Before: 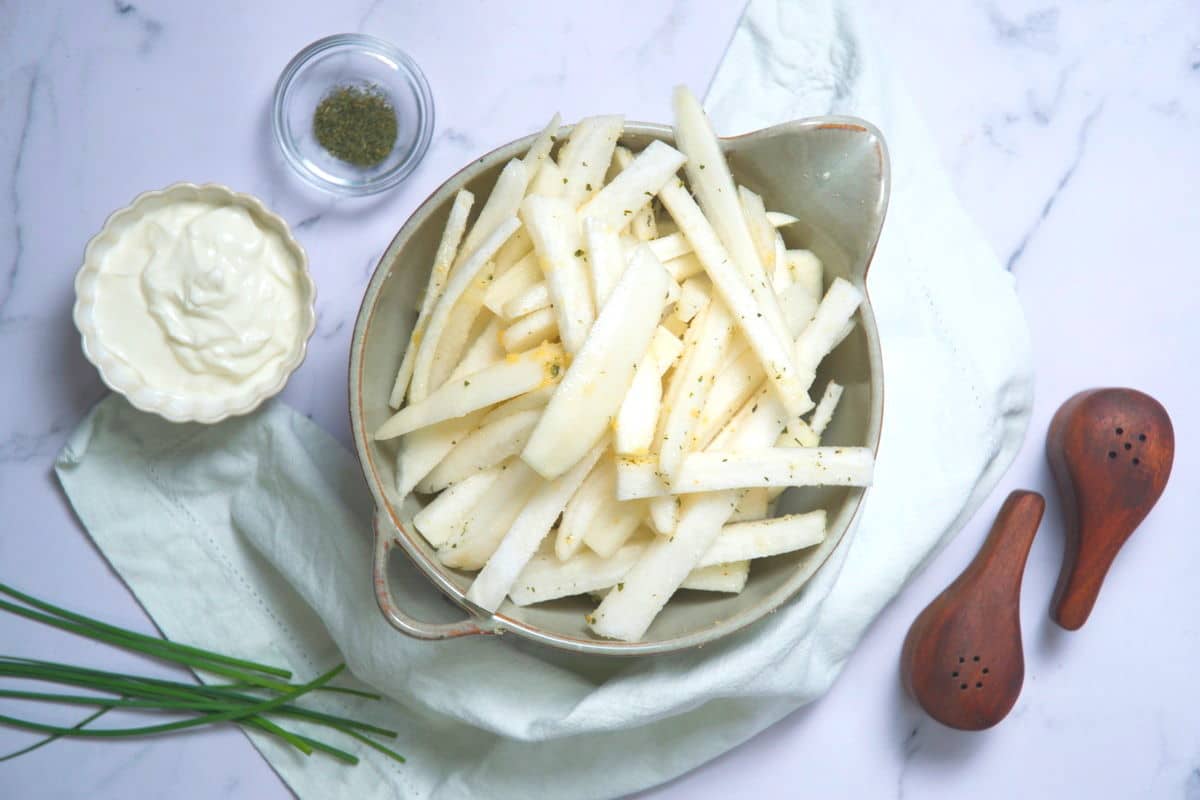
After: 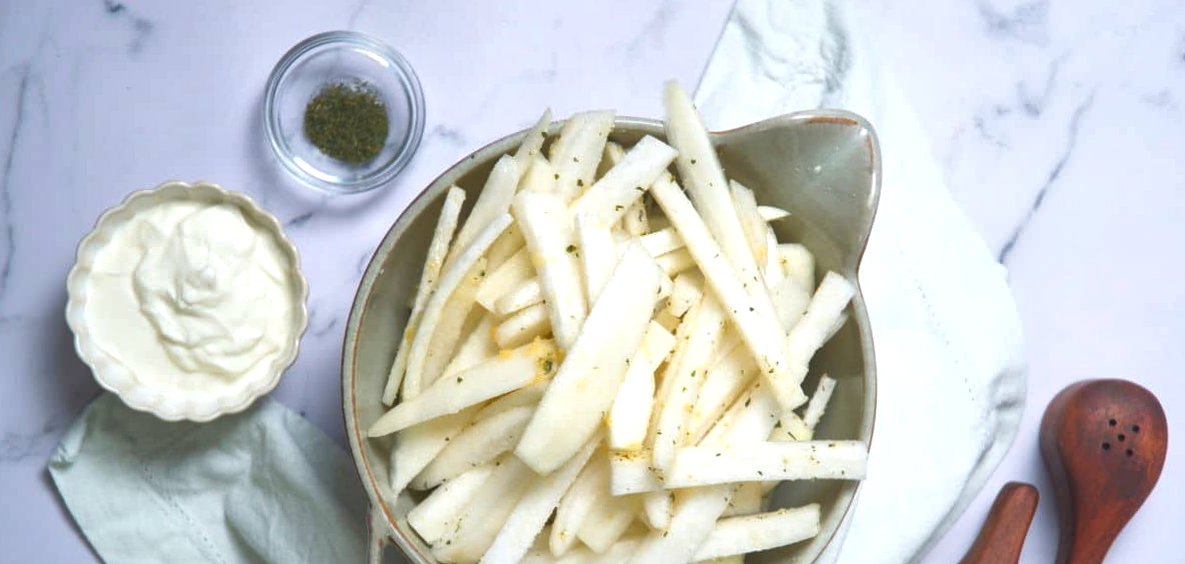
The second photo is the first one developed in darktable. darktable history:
rotate and perspective: rotation -0.45°, automatic cropping original format, crop left 0.008, crop right 0.992, crop top 0.012, crop bottom 0.988
crop: bottom 28.576%
local contrast: mode bilateral grid, contrast 25, coarseness 60, detail 151%, midtone range 0.2
